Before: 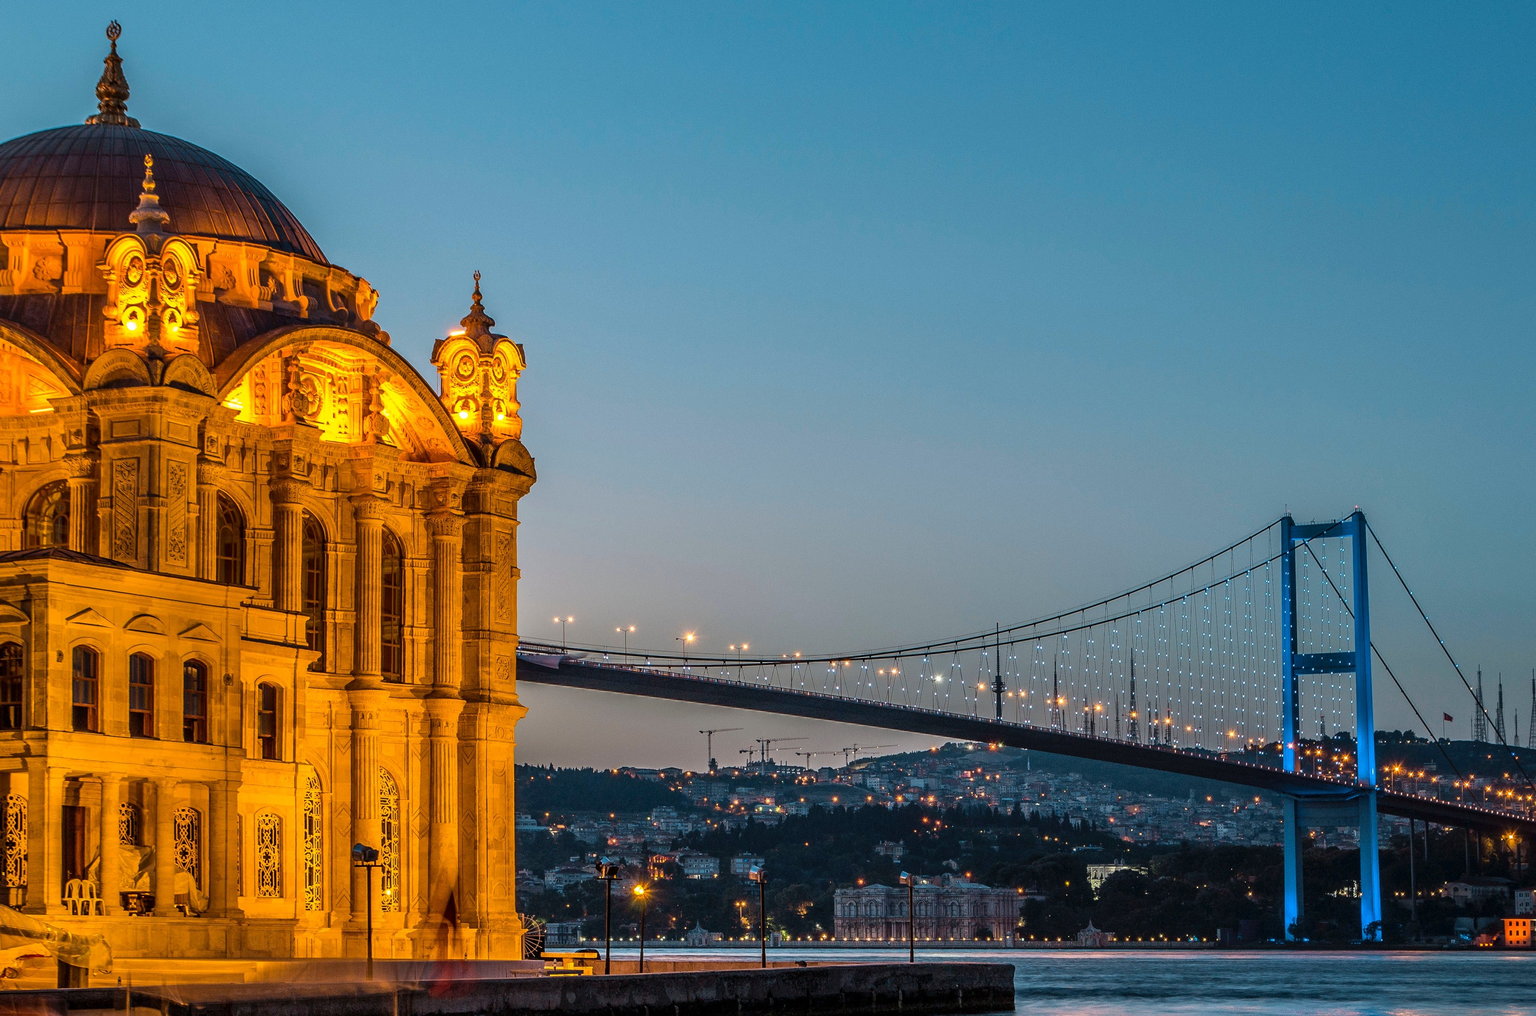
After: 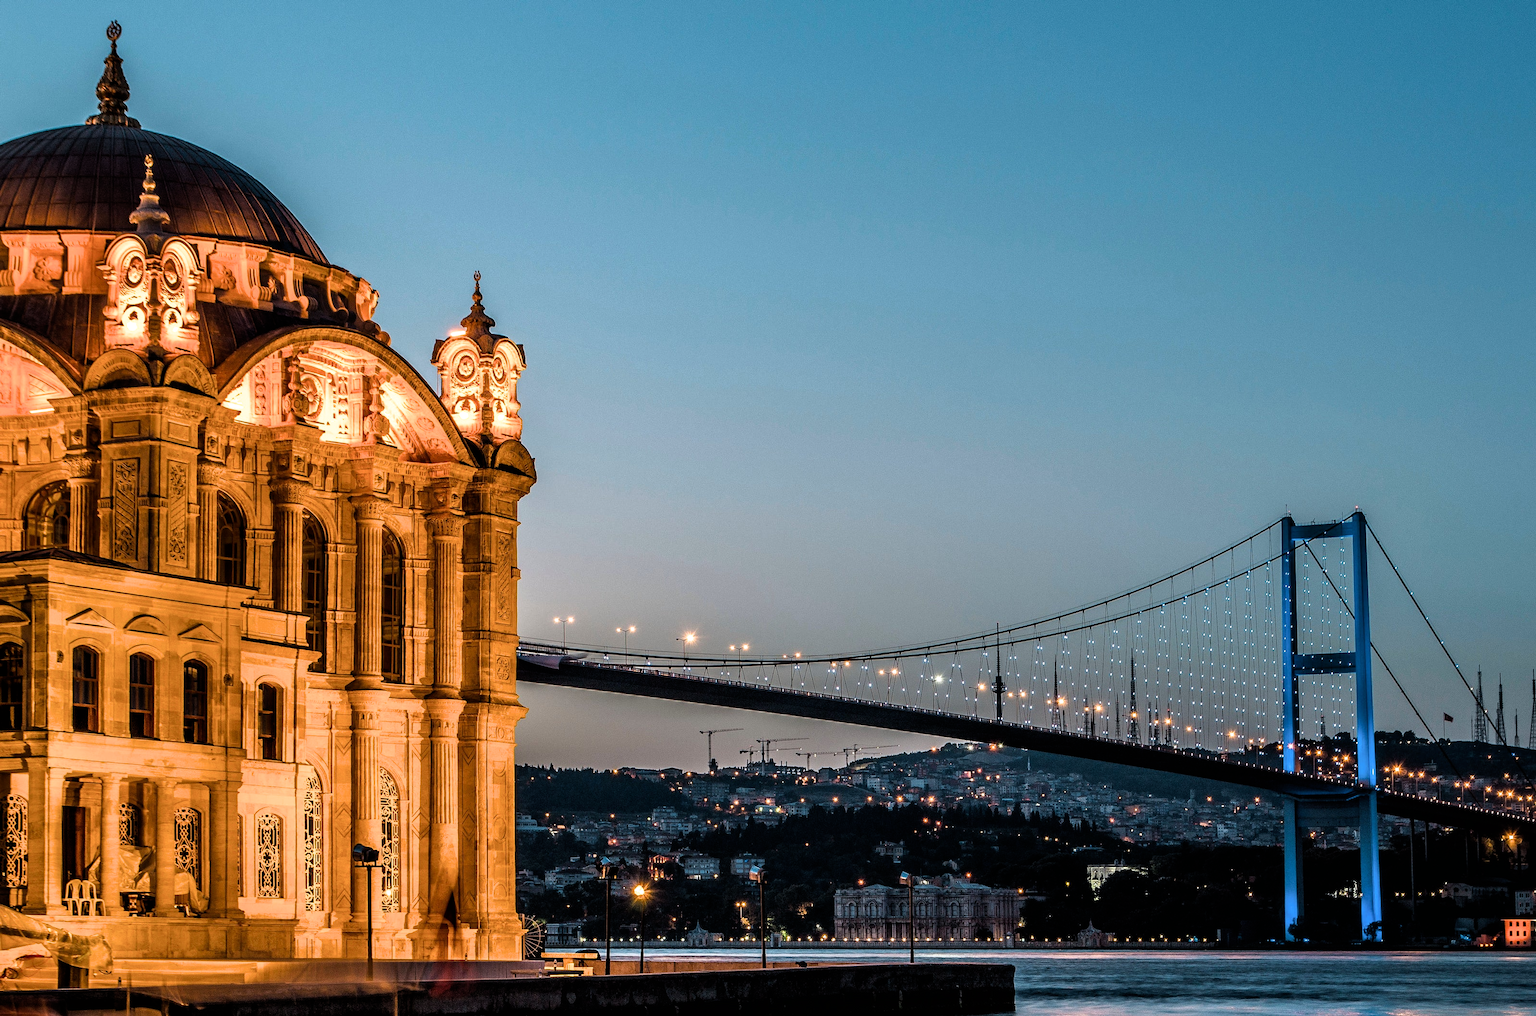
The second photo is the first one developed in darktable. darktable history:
filmic rgb: black relative exposure -8.26 EV, white relative exposure 2.2 EV, threshold 5.94 EV, target white luminance 99.959%, hardness 7.08, latitude 75.15%, contrast 1.322, highlights saturation mix -2.02%, shadows ↔ highlights balance 30.25%, enable highlight reconstruction true
